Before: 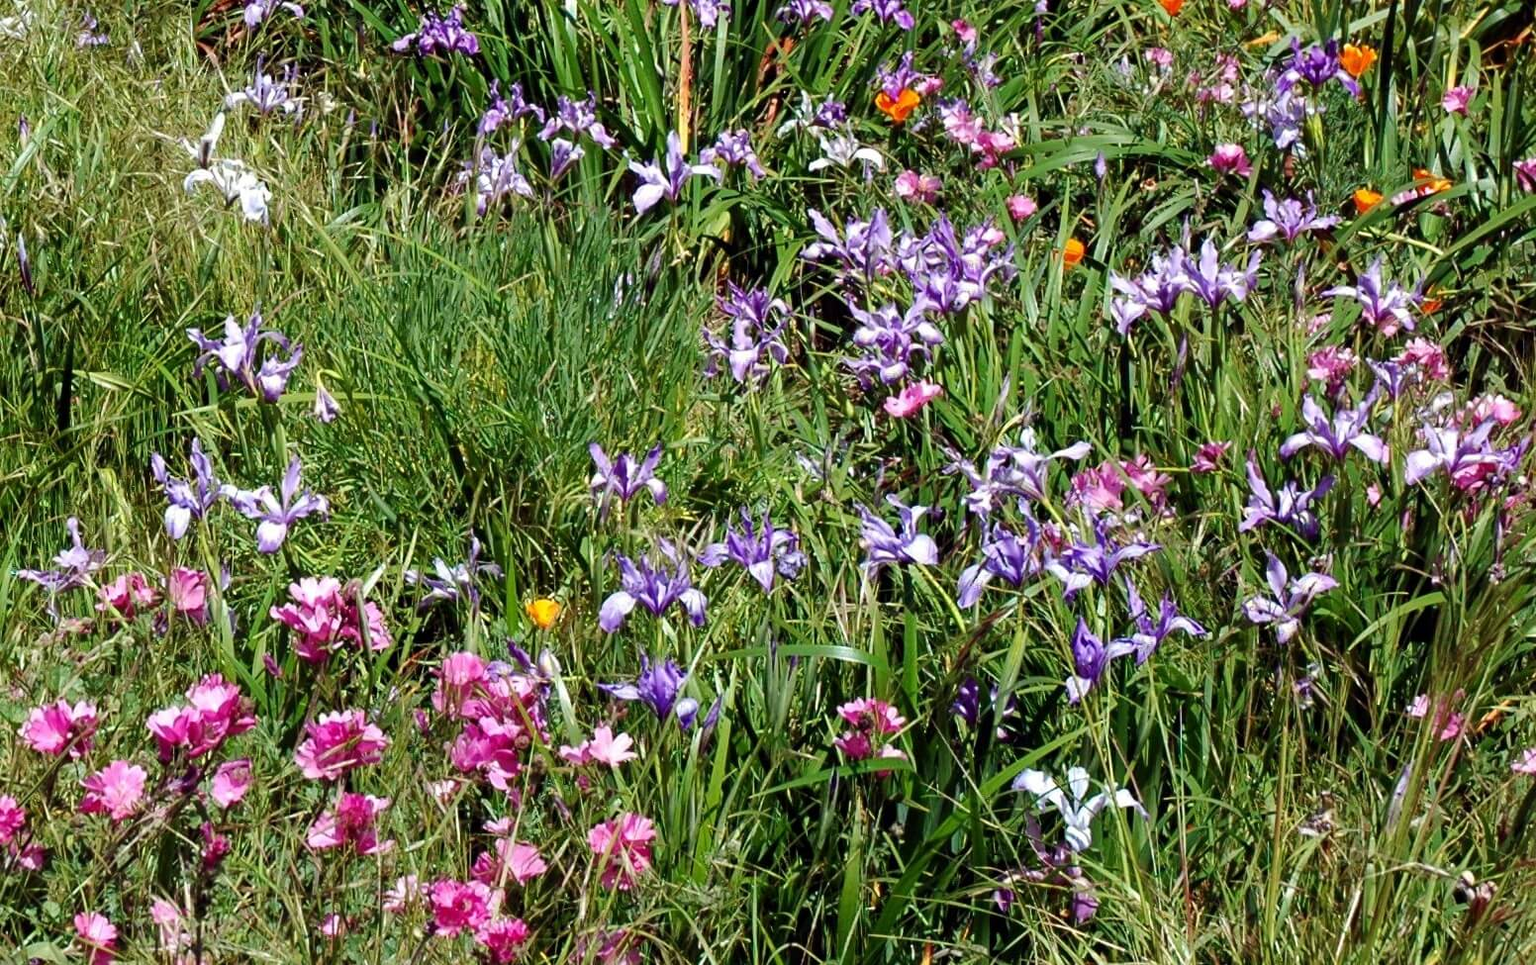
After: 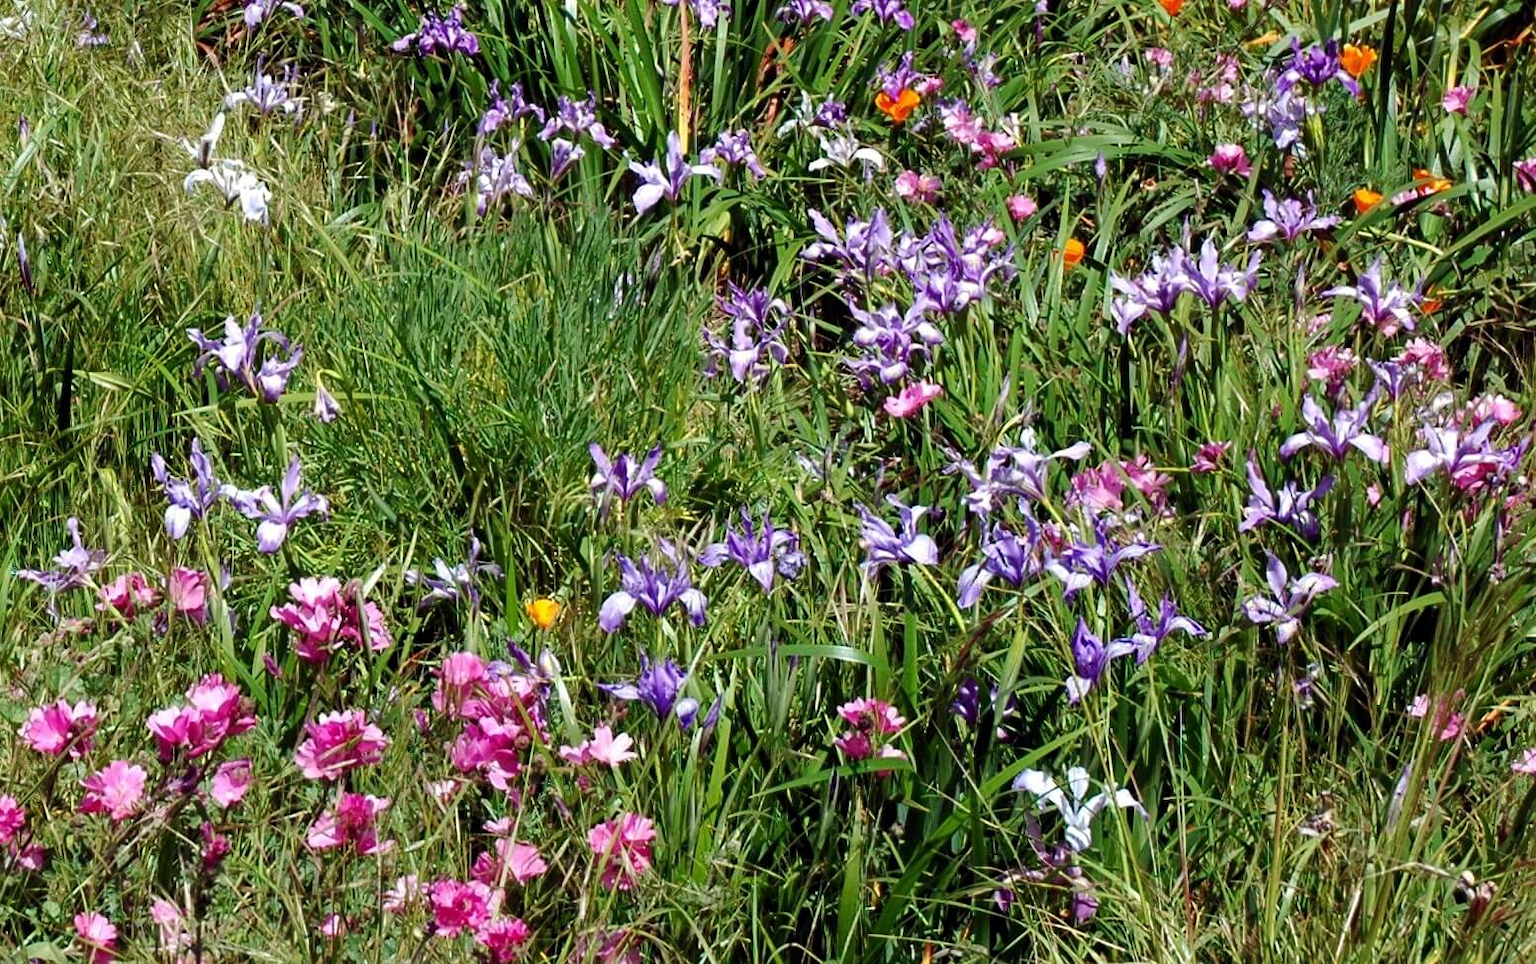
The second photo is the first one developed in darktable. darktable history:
tone equalizer: -8 EV -0.546 EV
